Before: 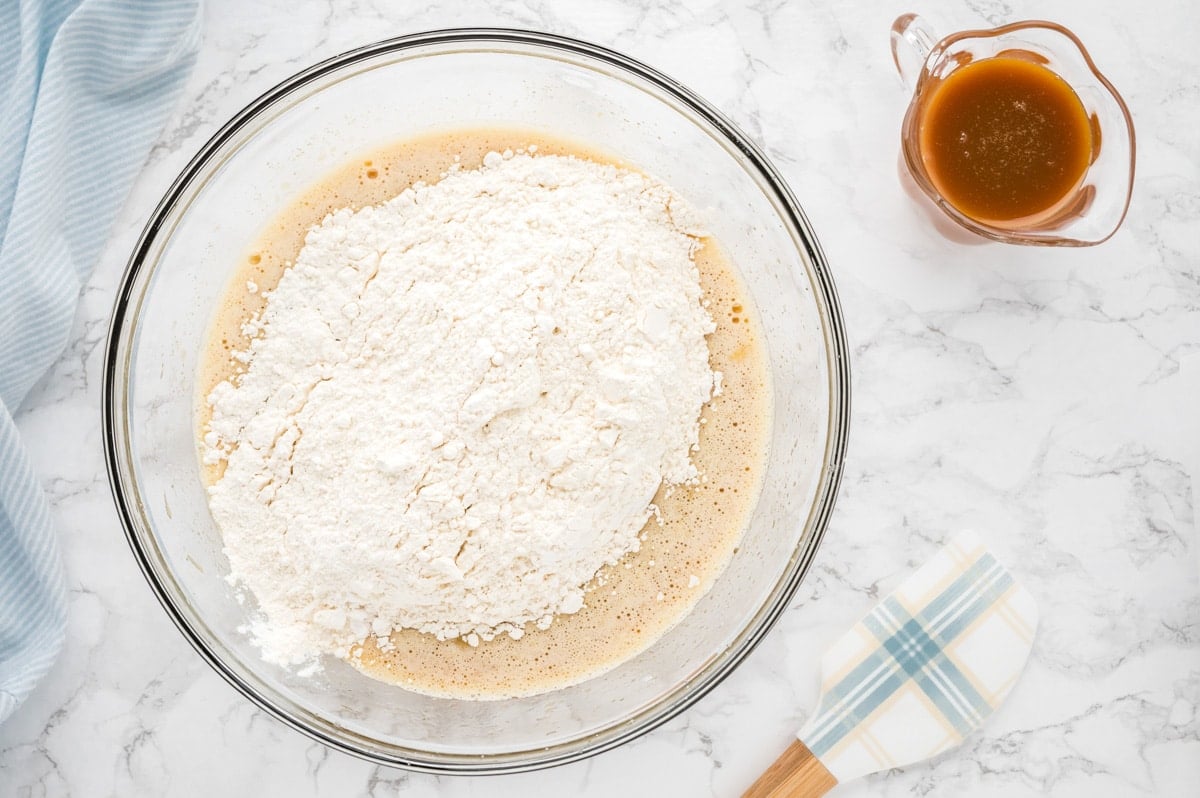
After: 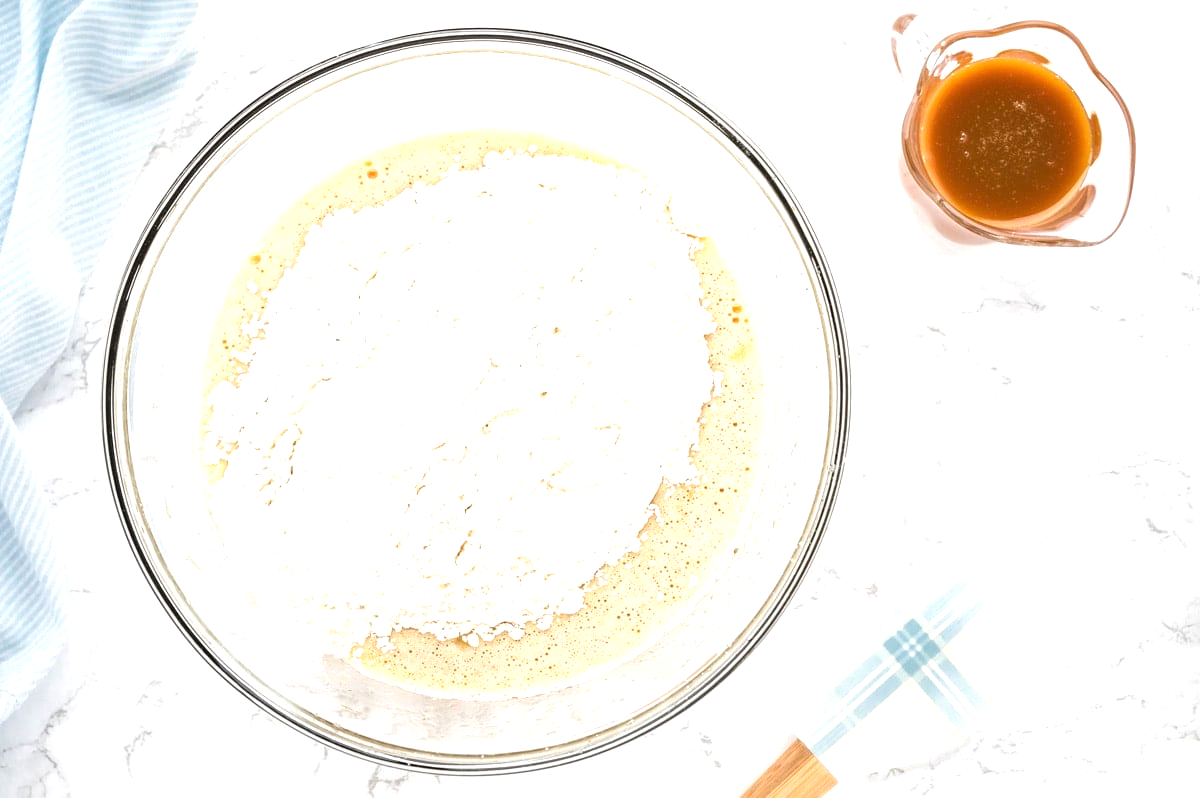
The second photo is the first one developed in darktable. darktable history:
exposure: black level correction 0, exposure 0.696 EV, compensate exposure bias true, compensate highlight preservation false
